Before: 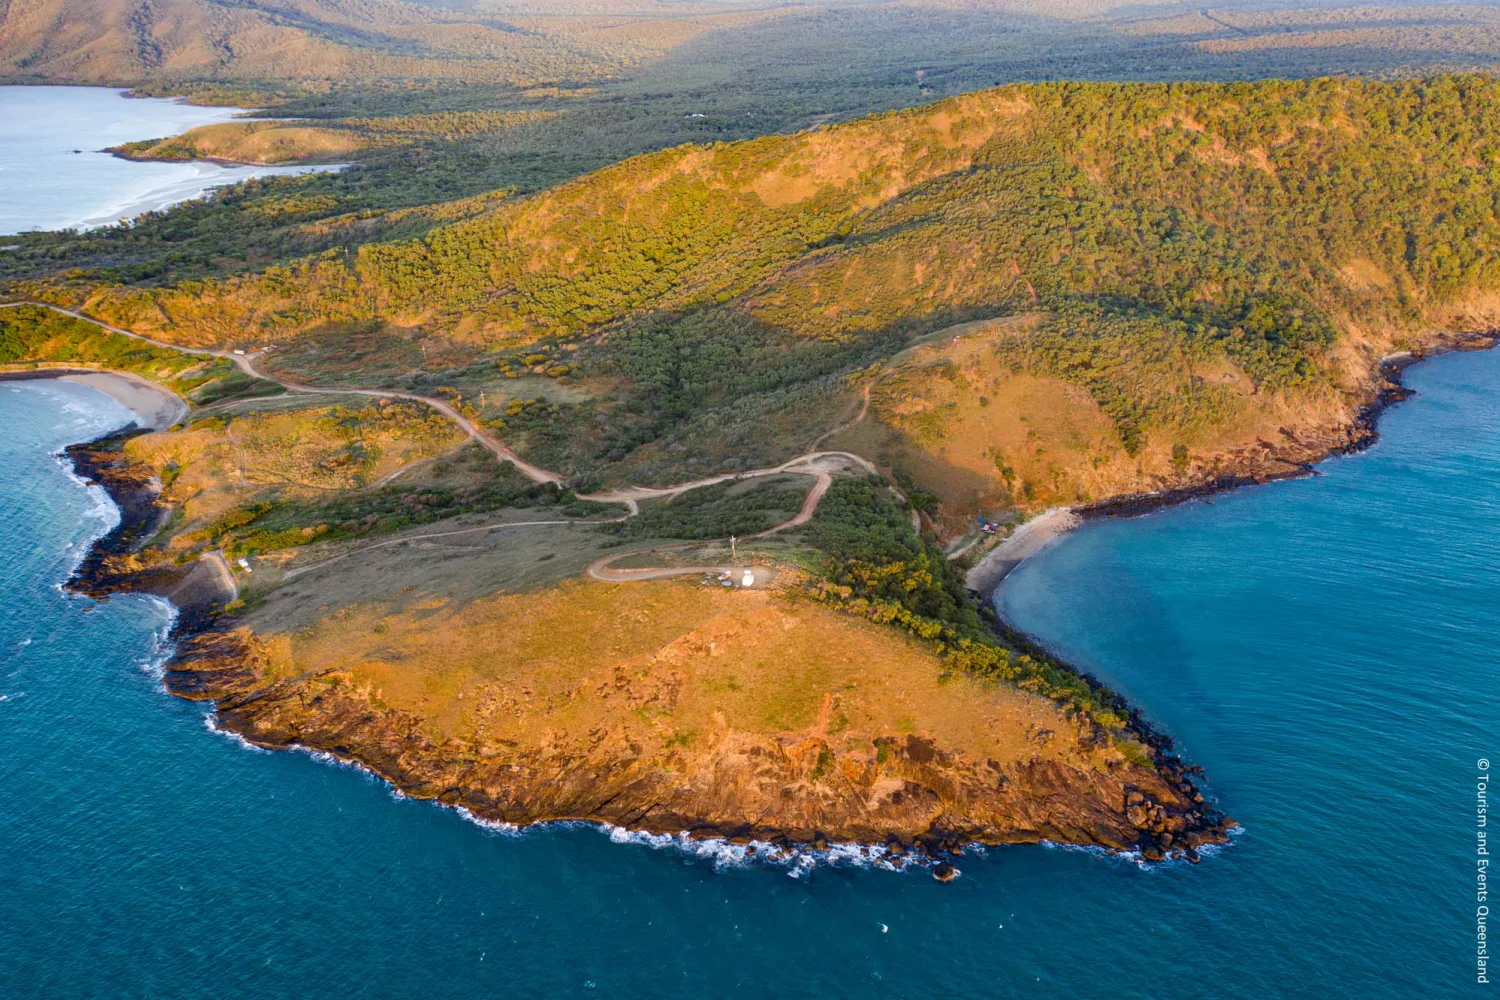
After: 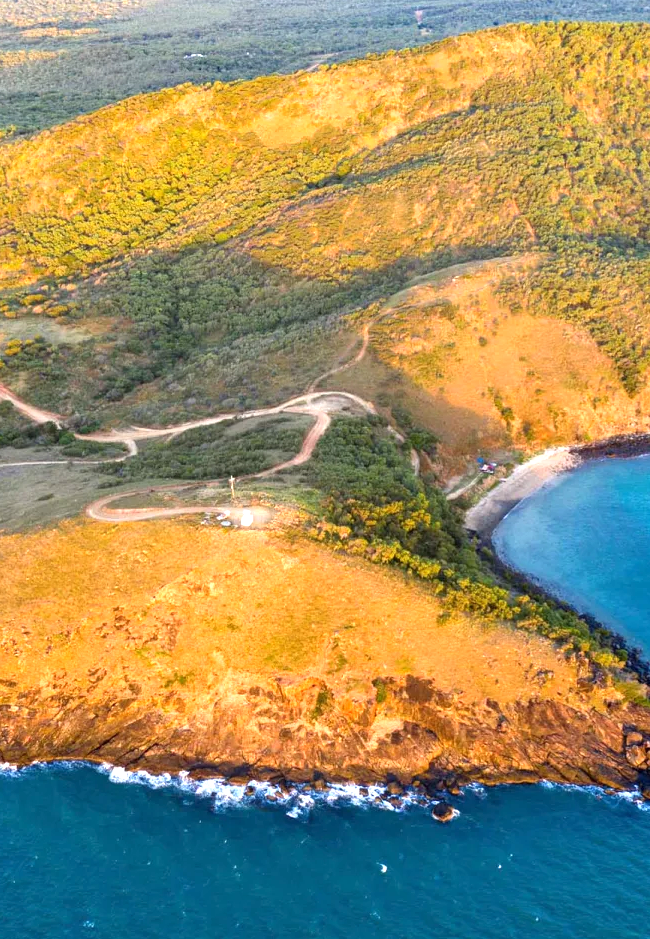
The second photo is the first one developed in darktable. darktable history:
exposure: exposure 0.999 EV, compensate highlight preservation false
crop: left 33.452%, top 6.025%, right 23.155%
